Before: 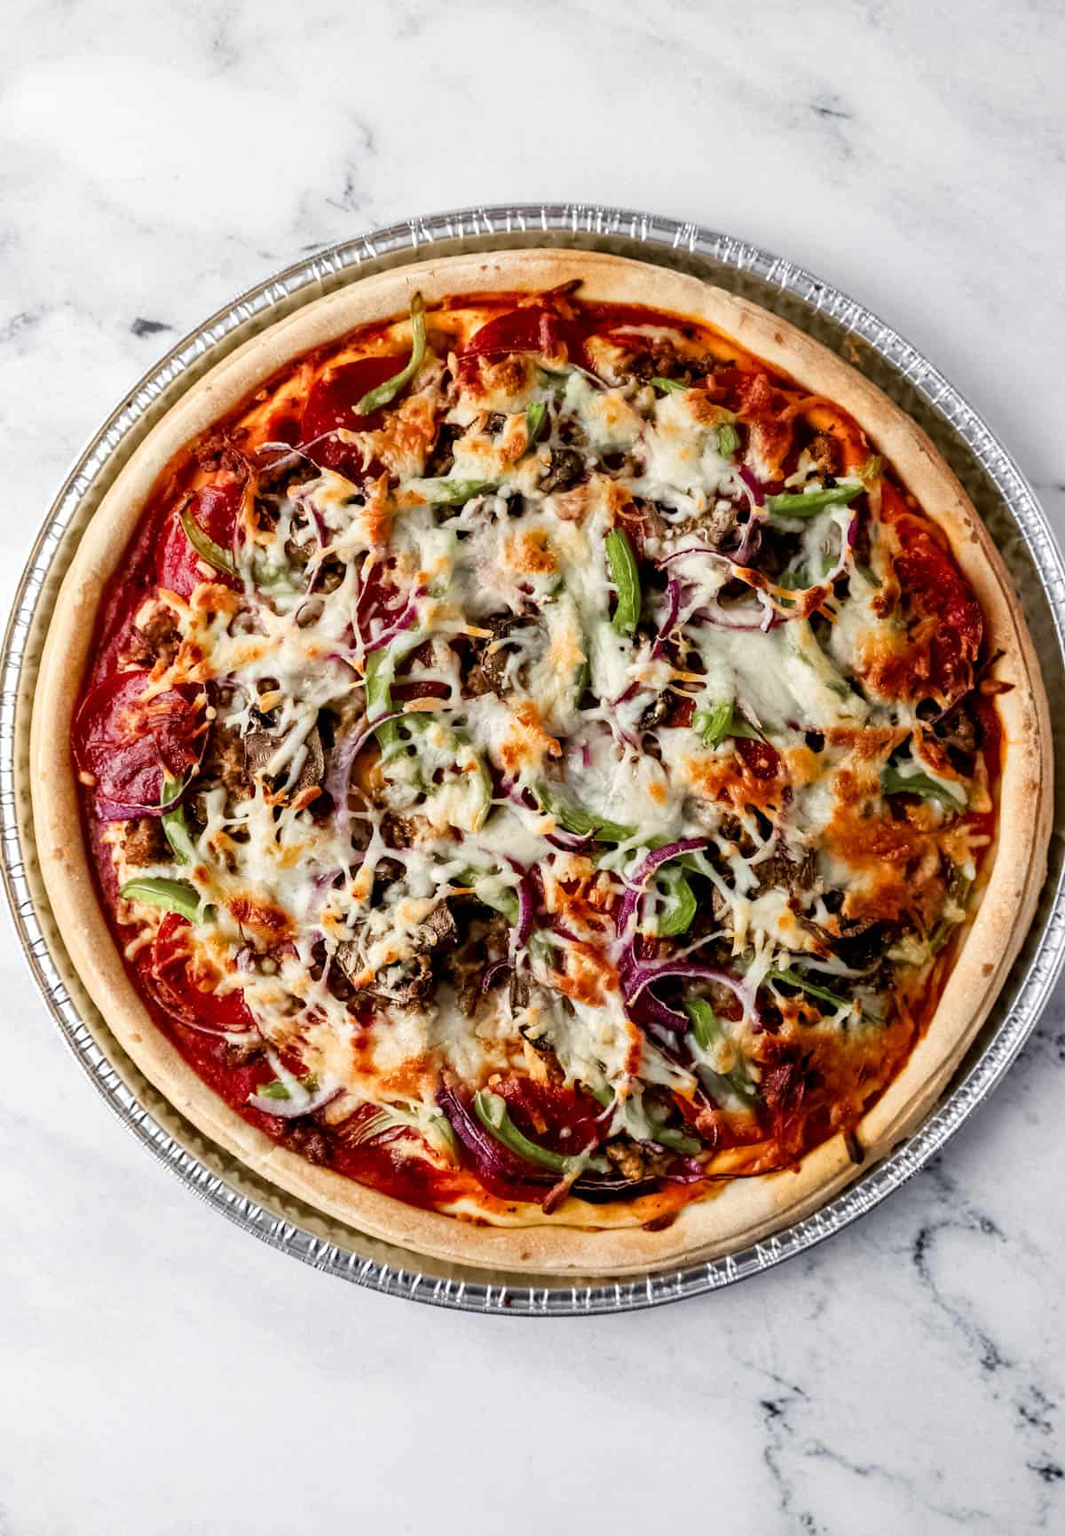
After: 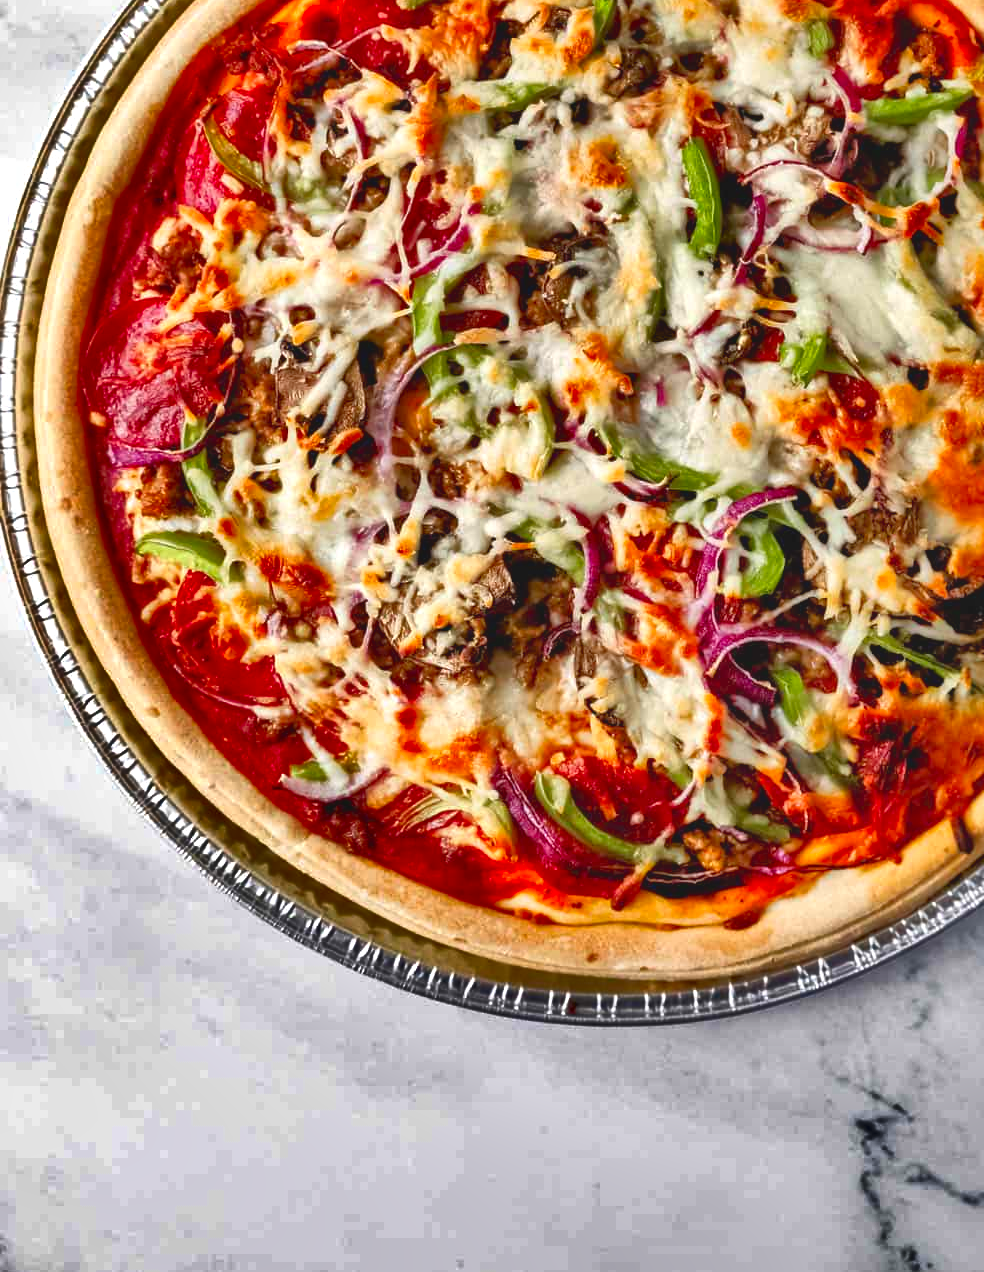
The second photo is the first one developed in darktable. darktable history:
crop: top 26.484%, right 17.995%
tone equalizer: -8 EV -0.002 EV, -7 EV 0.004 EV, -6 EV -0.039 EV, -5 EV 0.01 EV, -4 EV -0.01 EV, -3 EV 0.009 EV, -2 EV -0.046 EV, -1 EV -0.279 EV, +0 EV -0.583 EV
shadows and highlights: shadows 24.19, highlights -78.57, soften with gaussian
contrast brightness saturation: contrast -0.186, saturation 0.188
exposure: black level correction 0, exposure 1.1 EV, compensate exposure bias true, compensate highlight preservation false
local contrast: mode bilateral grid, contrast 21, coarseness 50, detail 119%, midtone range 0.2
